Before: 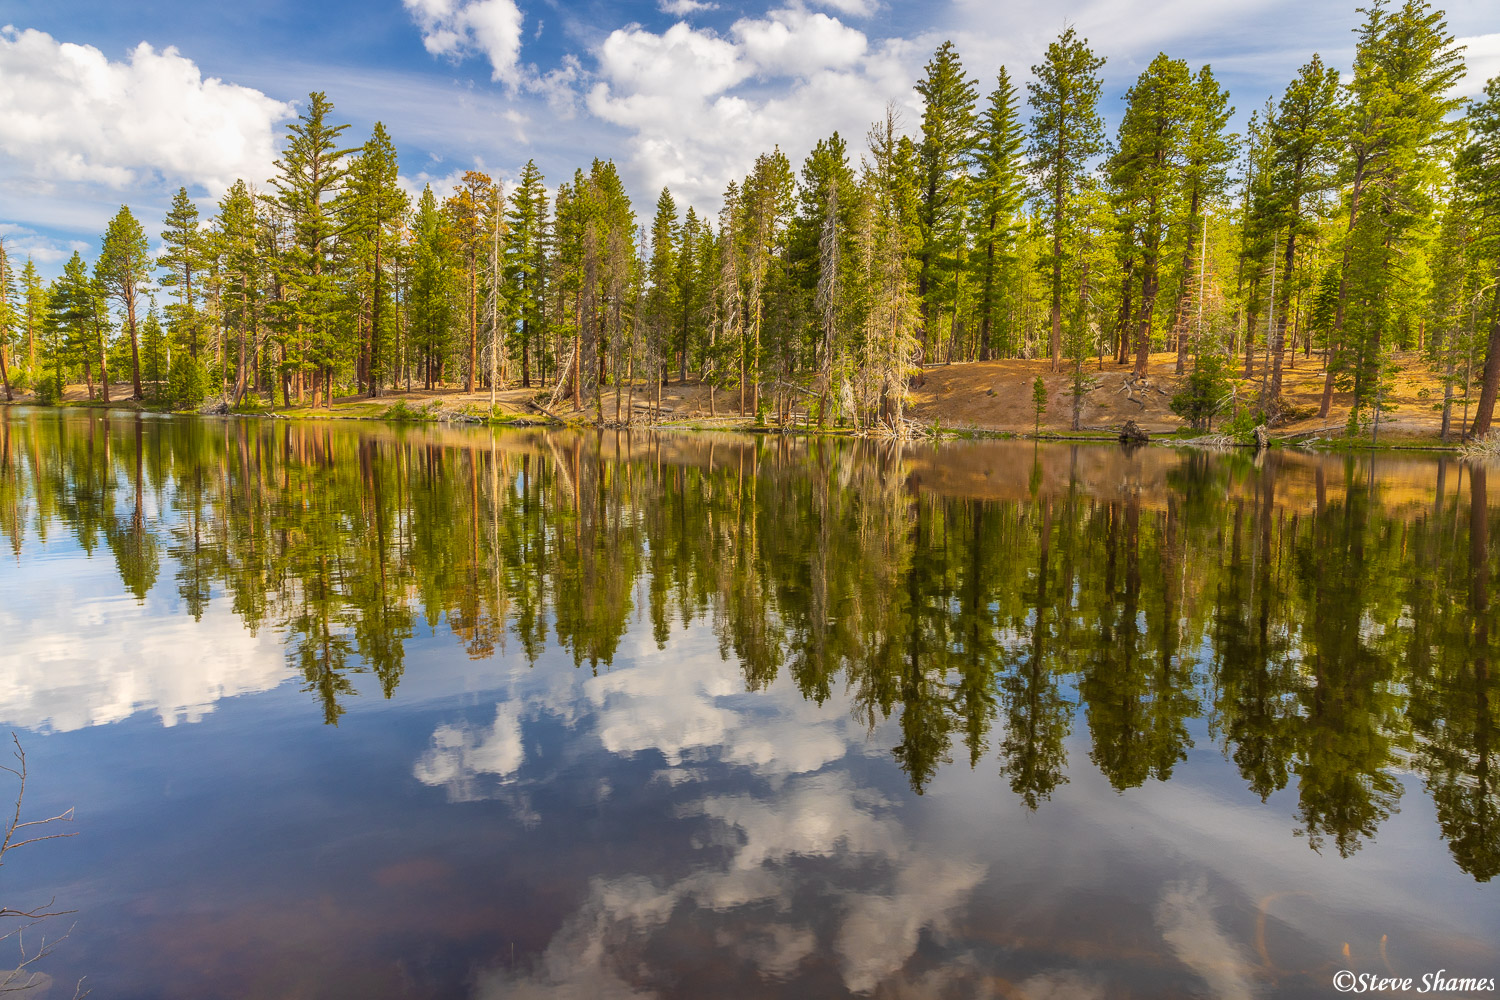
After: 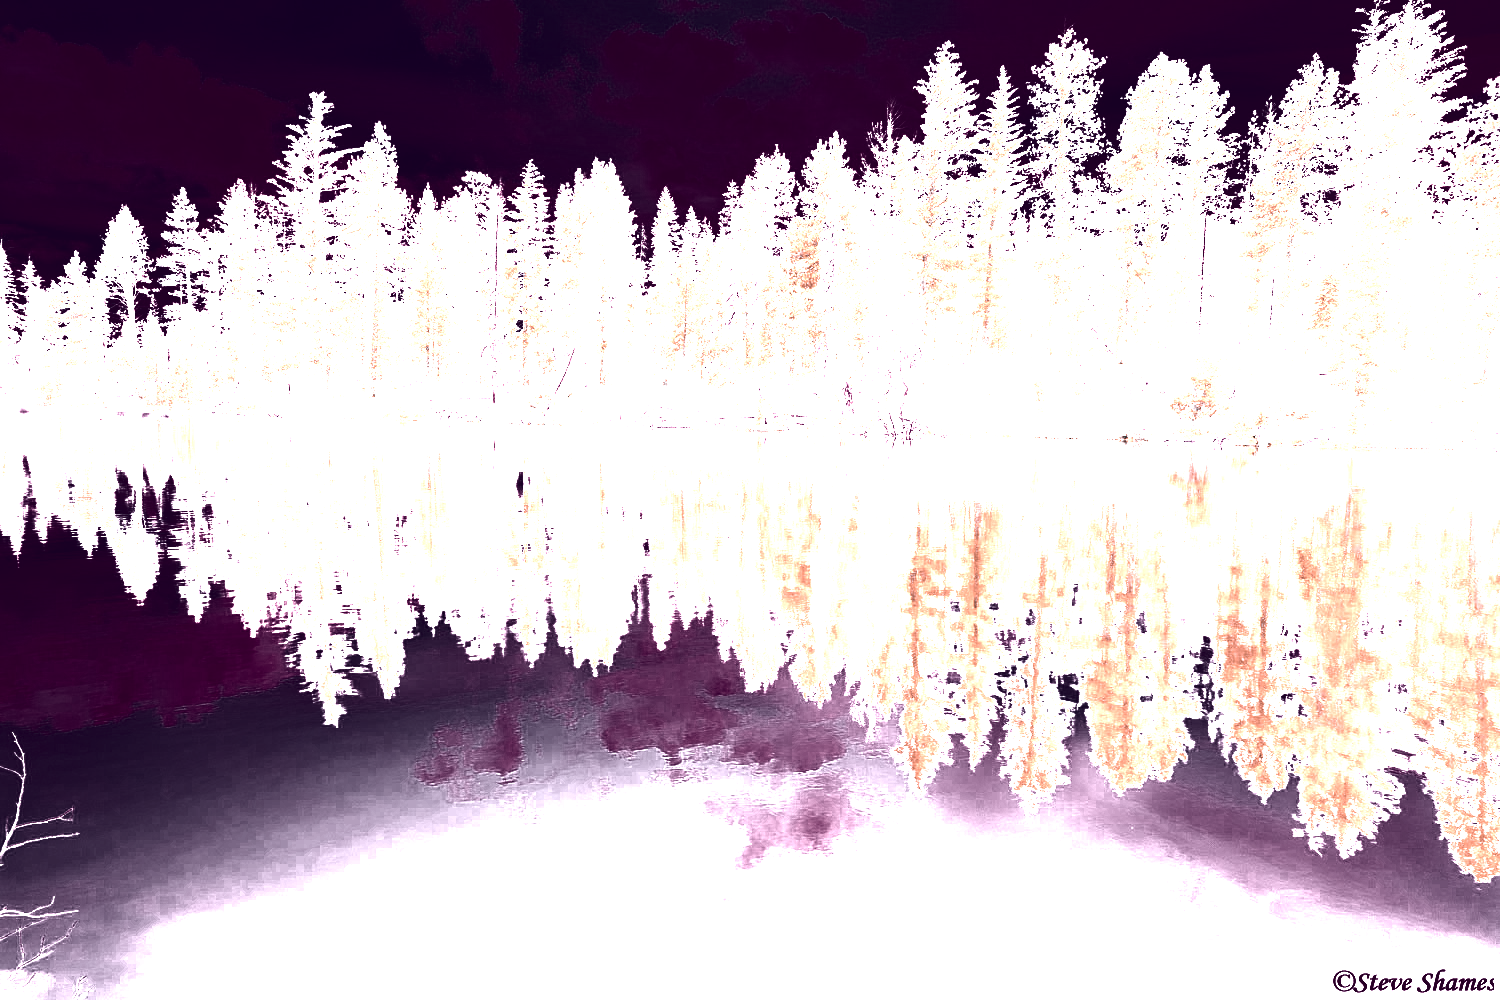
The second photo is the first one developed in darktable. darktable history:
white balance: red 8, blue 8
color zones: curves: ch0 [(0, 0.613) (0.01, 0.613) (0.245, 0.448) (0.498, 0.529) (0.642, 0.665) (0.879, 0.777) (0.99, 0.613)]; ch1 [(0, 0.035) (0.121, 0.189) (0.259, 0.197) (0.415, 0.061) (0.589, 0.022) (0.732, 0.022) (0.857, 0.026) (0.991, 0.053)]
